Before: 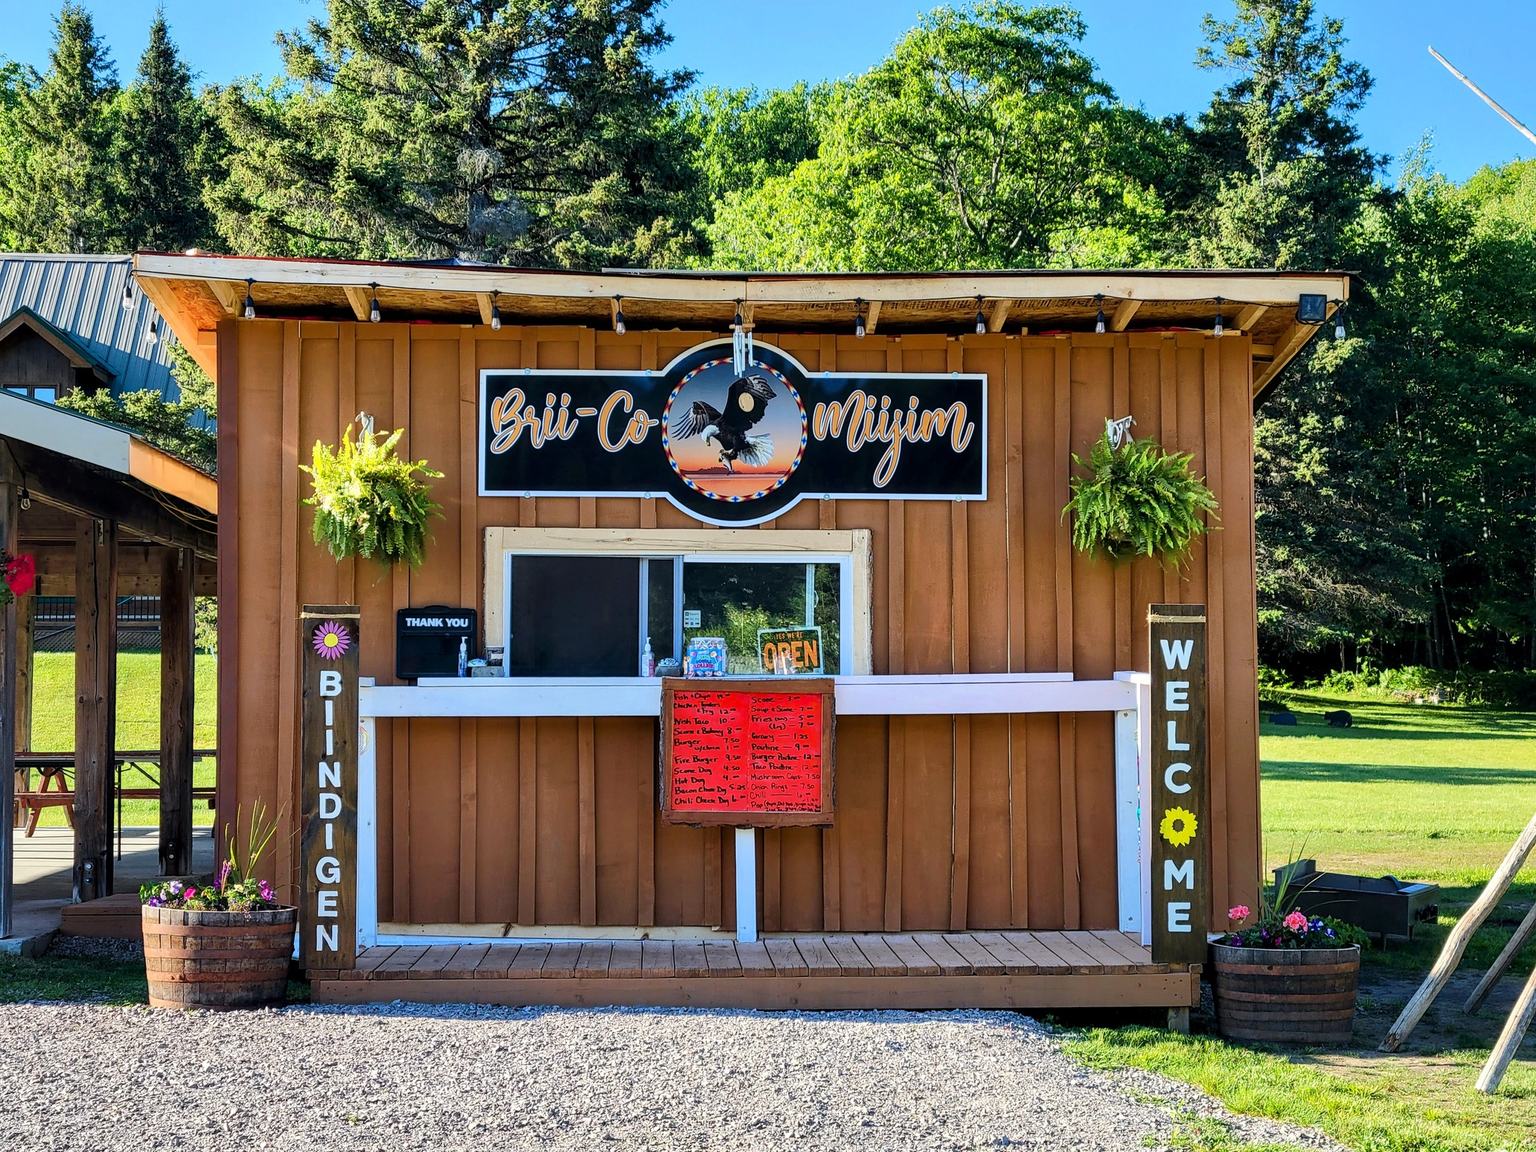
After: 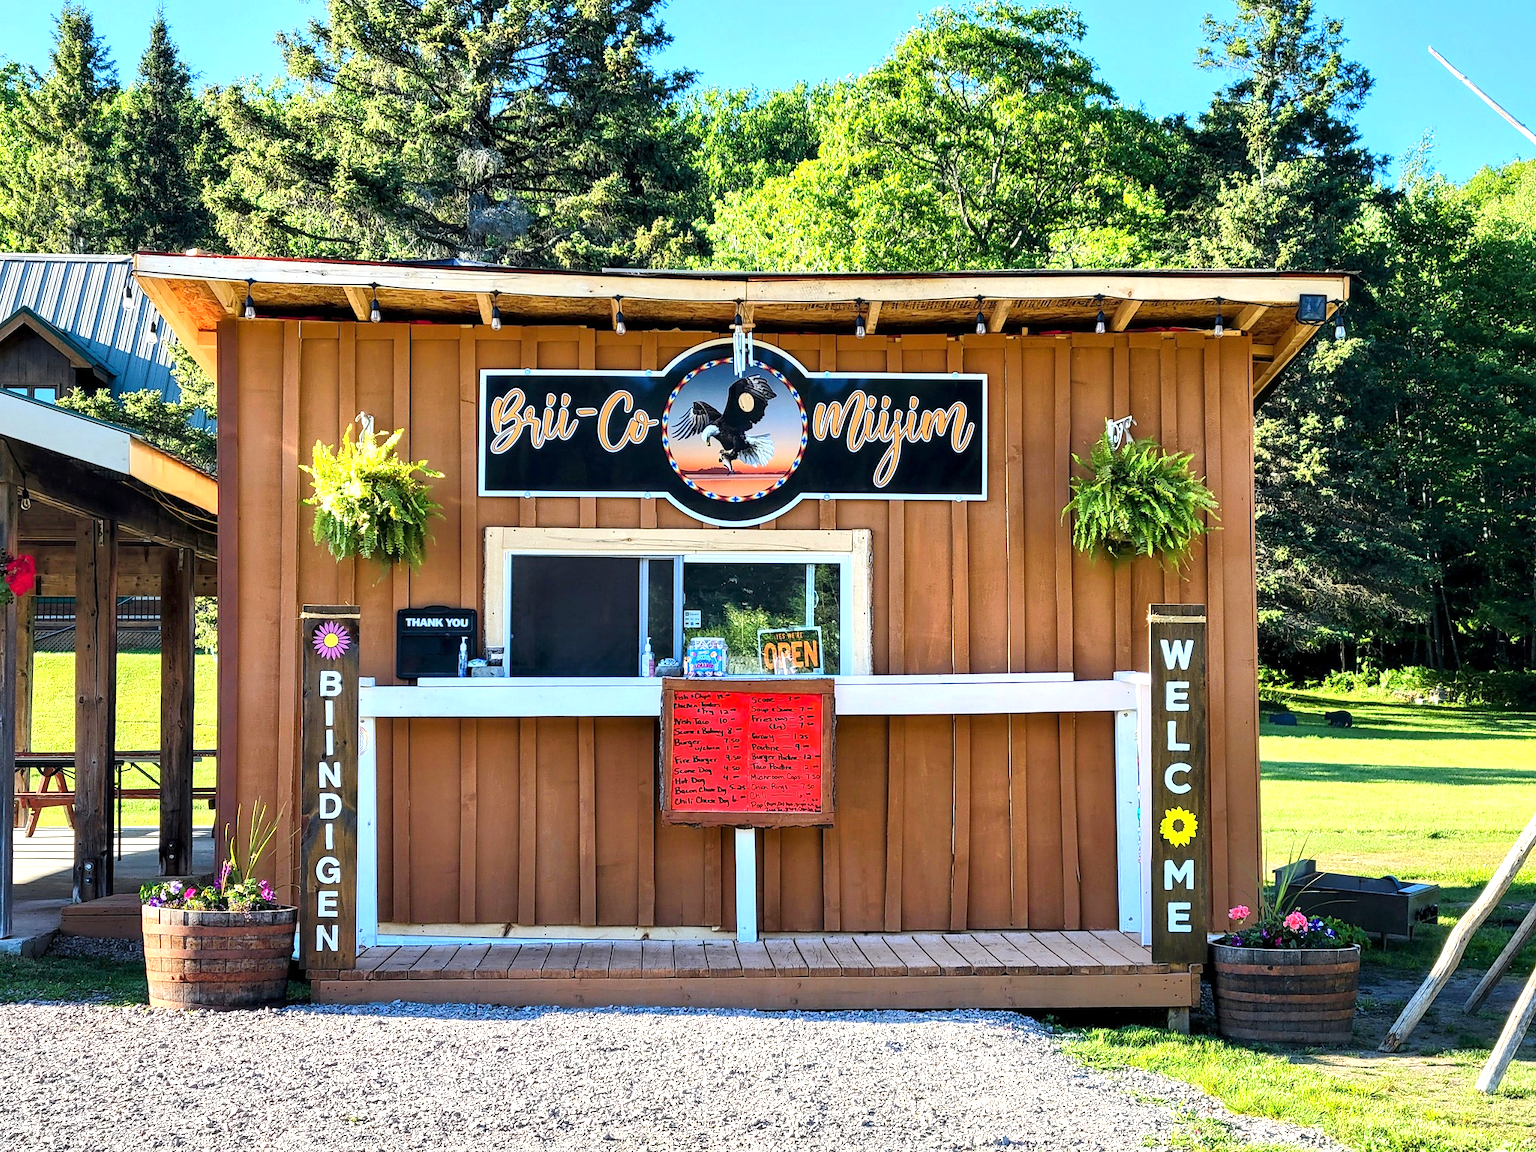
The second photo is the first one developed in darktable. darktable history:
exposure: exposure 0.651 EV, compensate highlight preservation false
